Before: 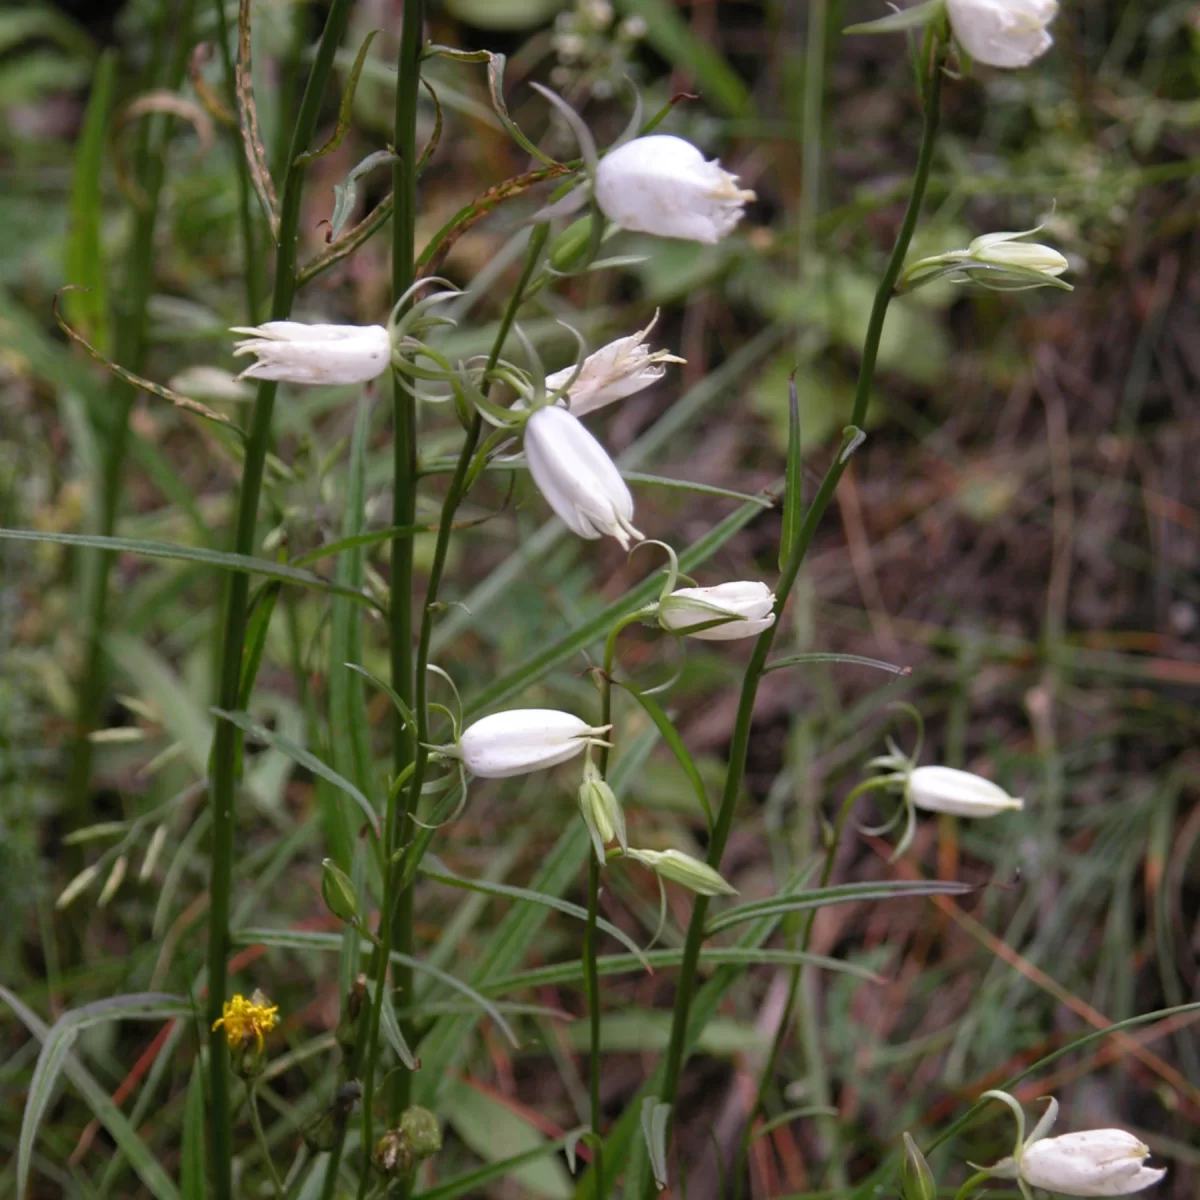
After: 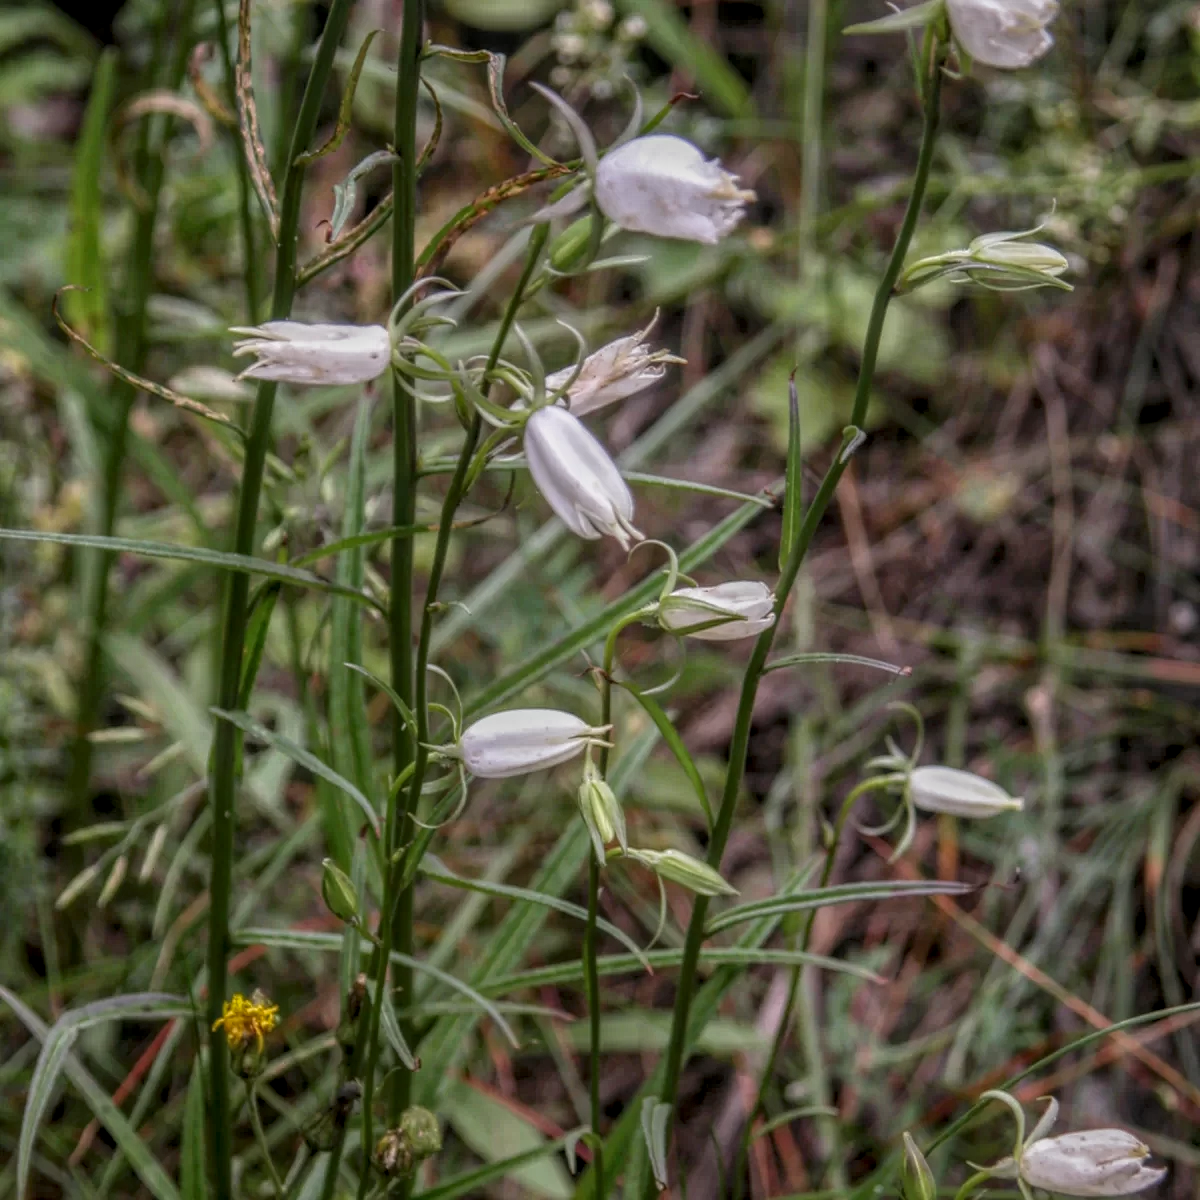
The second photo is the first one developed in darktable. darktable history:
local contrast: highlights 5%, shadows 5%, detail 200%, midtone range 0.248
